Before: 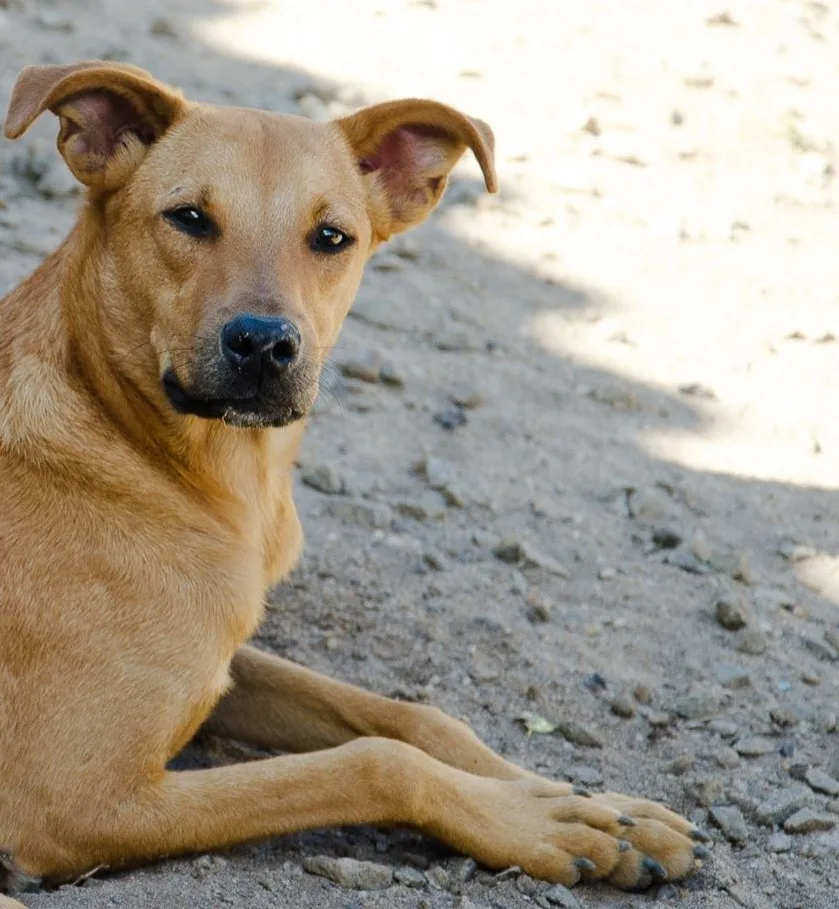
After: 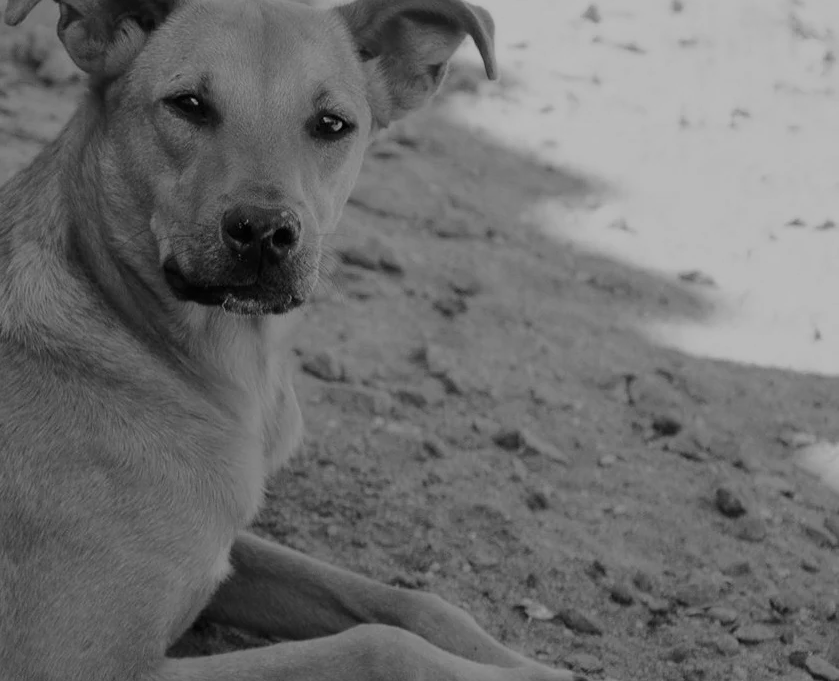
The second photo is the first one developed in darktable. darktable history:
color calibration: output gray [0.28, 0.41, 0.31, 0], gray › normalize channels true, illuminant same as pipeline (D50), adaptation XYZ, x 0.346, y 0.359, gamut compression 0
monochrome: a 79.32, b 81.83, size 1.1
crop and rotate: top 12.5%, bottom 12.5%
